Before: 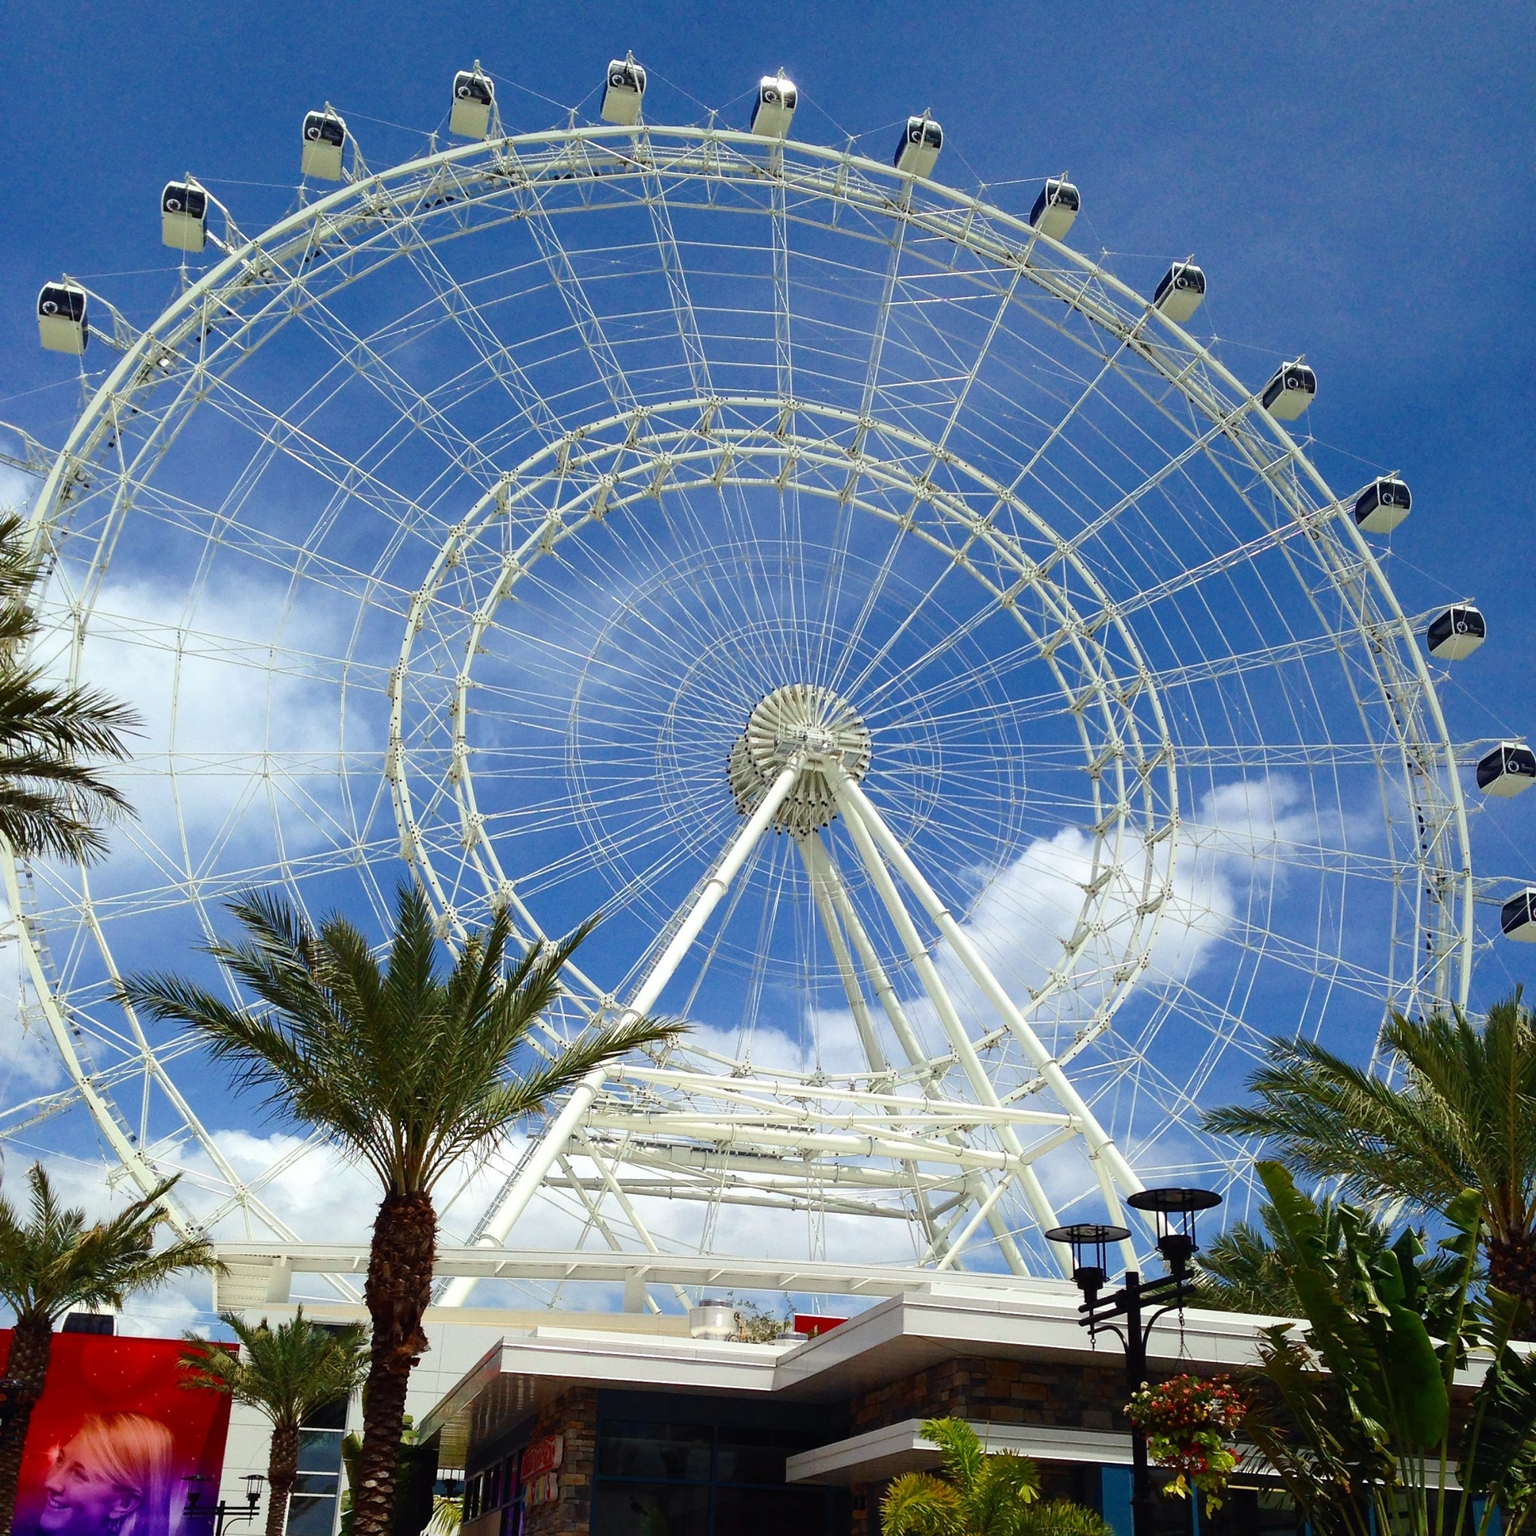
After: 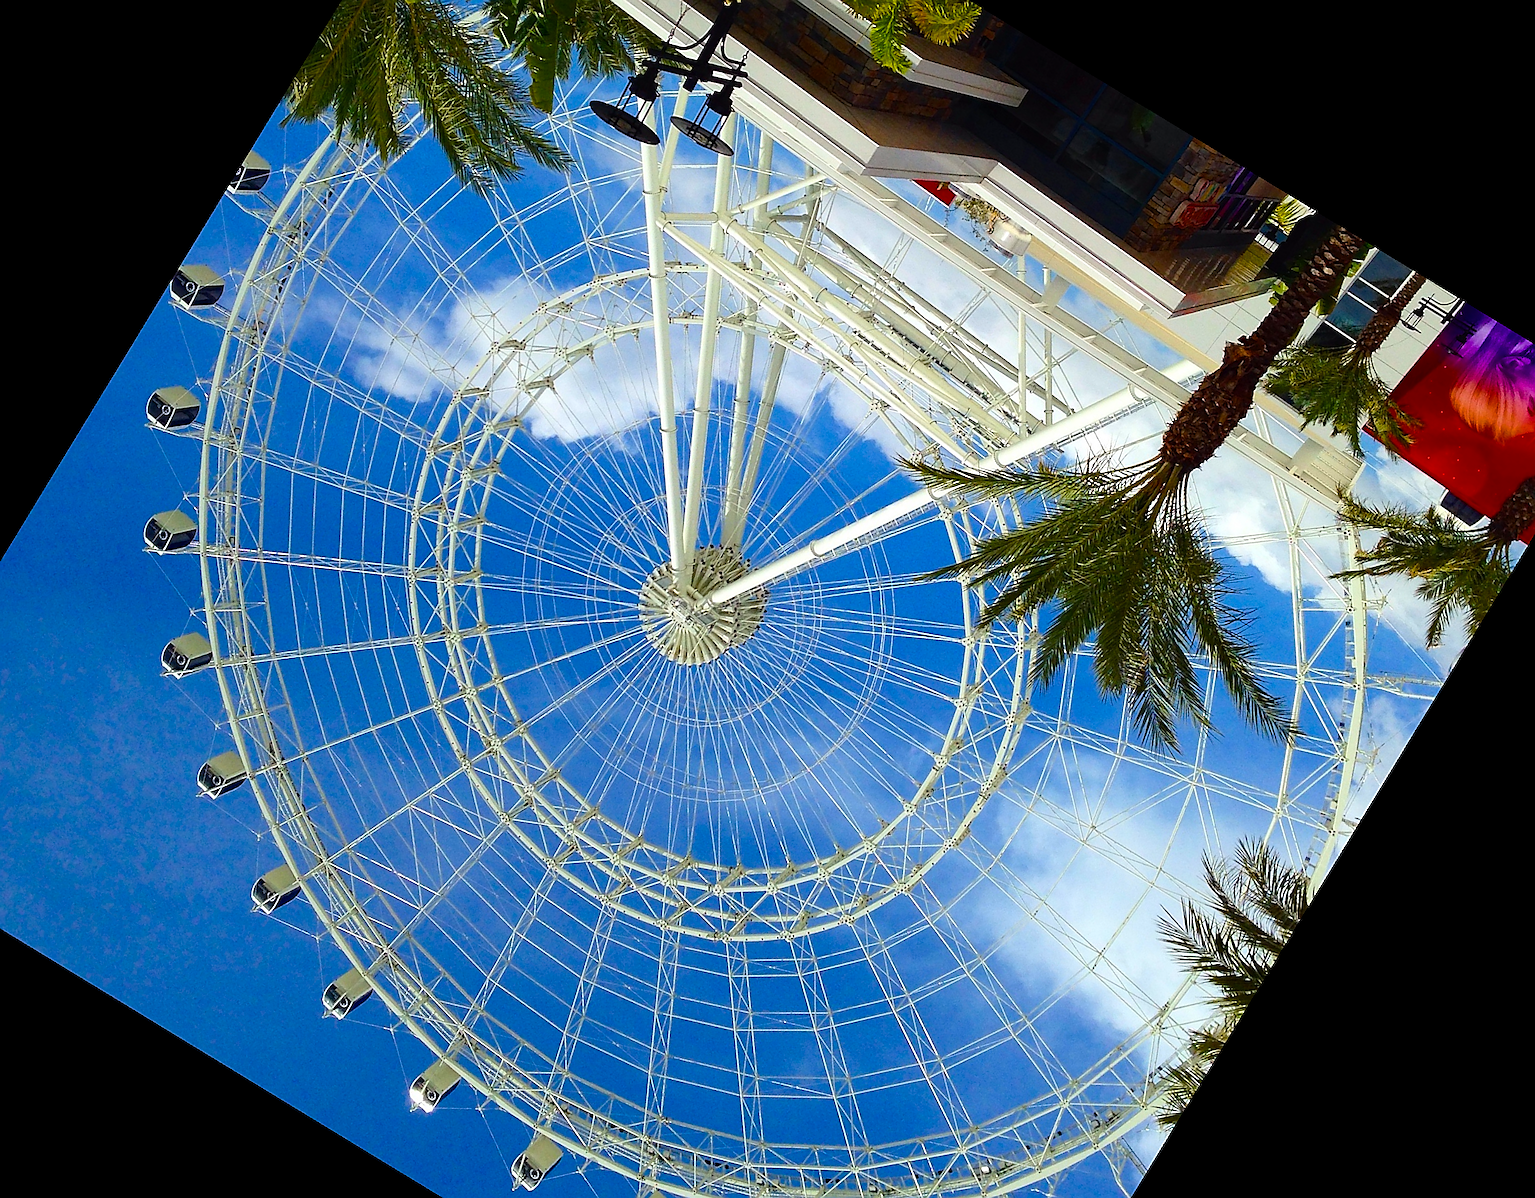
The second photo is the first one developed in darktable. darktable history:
sharpen: radius 1.4, amount 1.25, threshold 0.7
crop and rotate: angle 148.68°, left 9.111%, top 15.603%, right 4.588%, bottom 17.041%
color balance rgb: linear chroma grading › global chroma 15%, perceptual saturation grading › global saturation 30%
